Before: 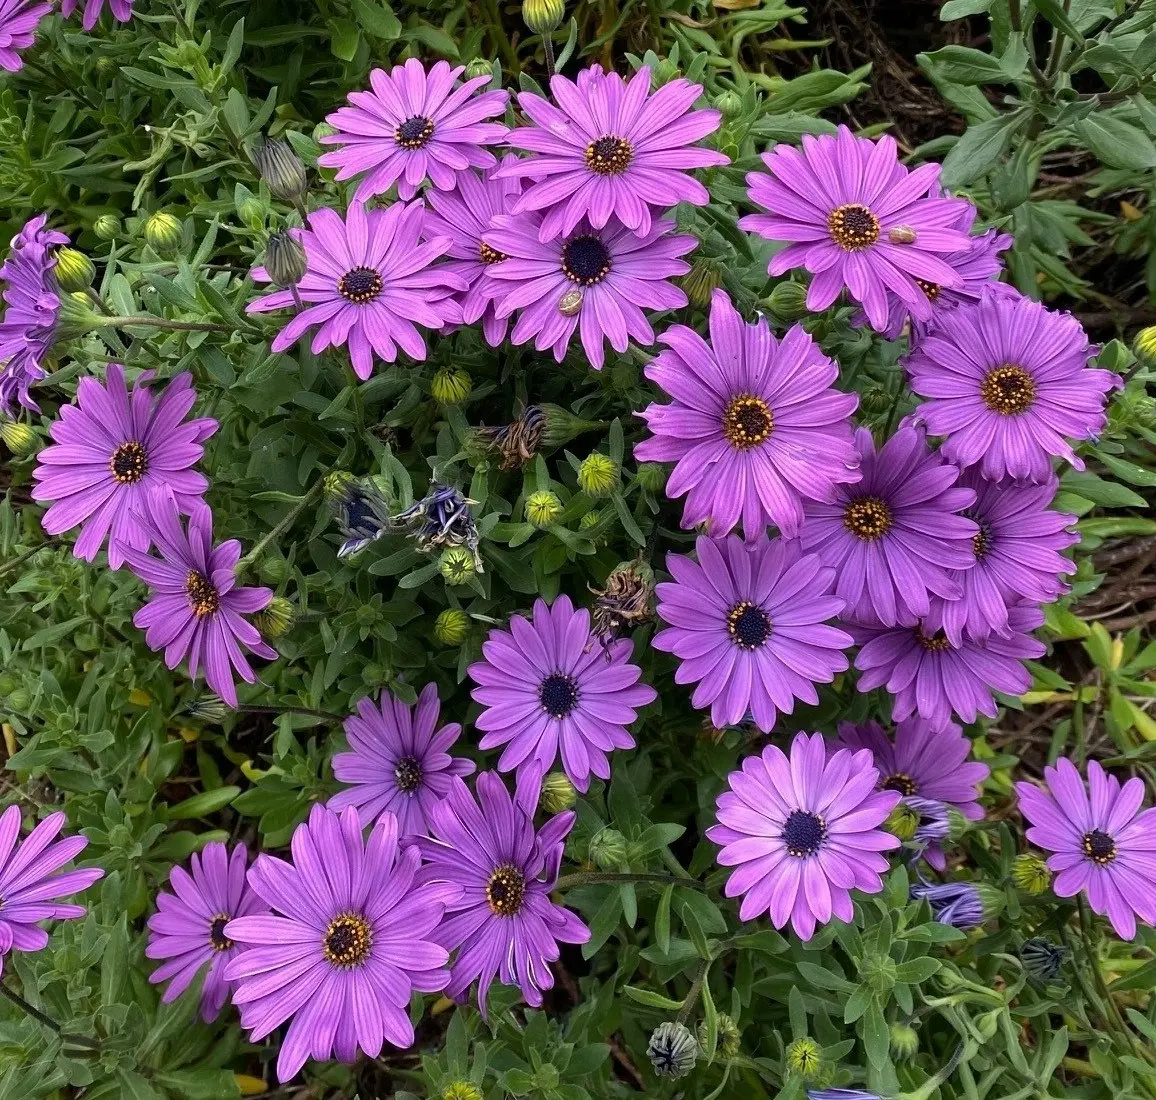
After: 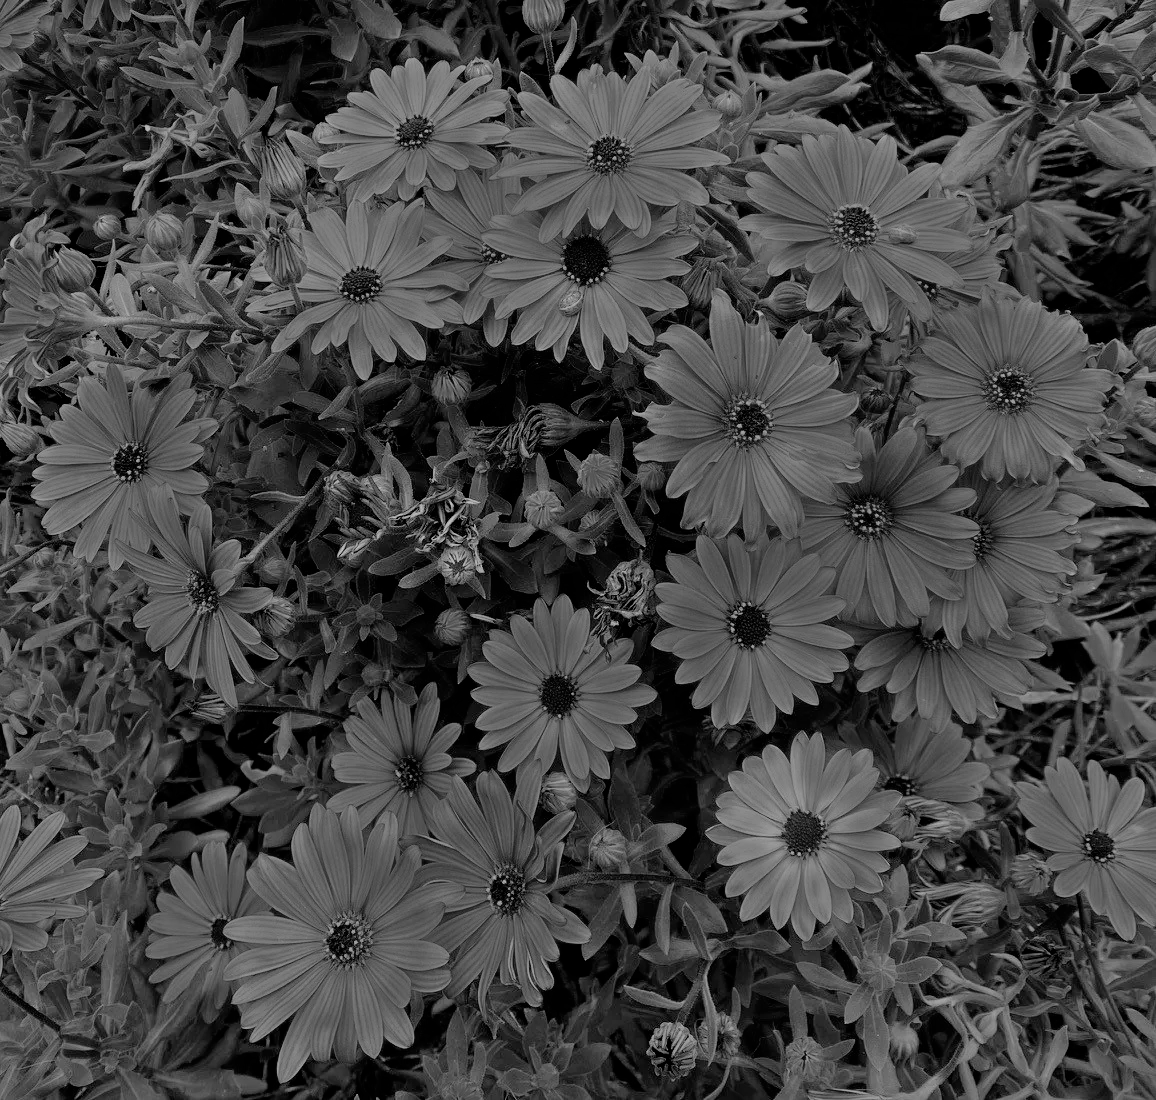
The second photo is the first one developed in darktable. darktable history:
color correction: highlights a* 5.62, highlights b* 33.57, shadows a* -25.86, shadows b* 4.02
filmic rgb: black relative exposure -6.15 EV, white relative exposure 6.96 EV, hardness 2.23, color science v6 (2022)
monochrome: a -11.7, b 1.62, size 0.5, highlights 0.38
